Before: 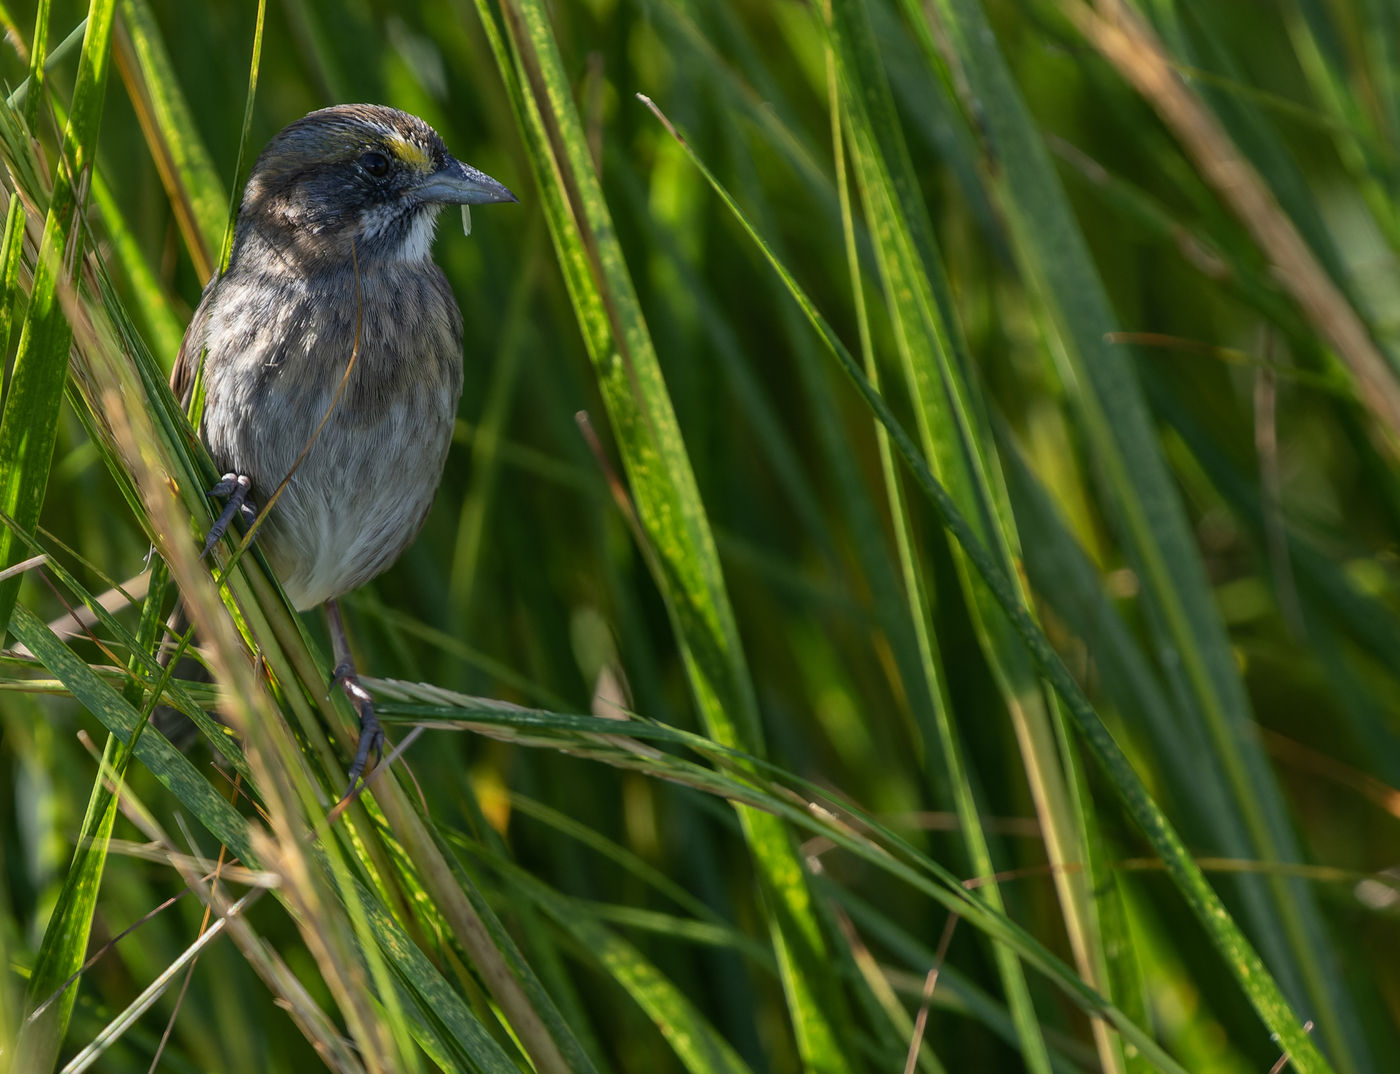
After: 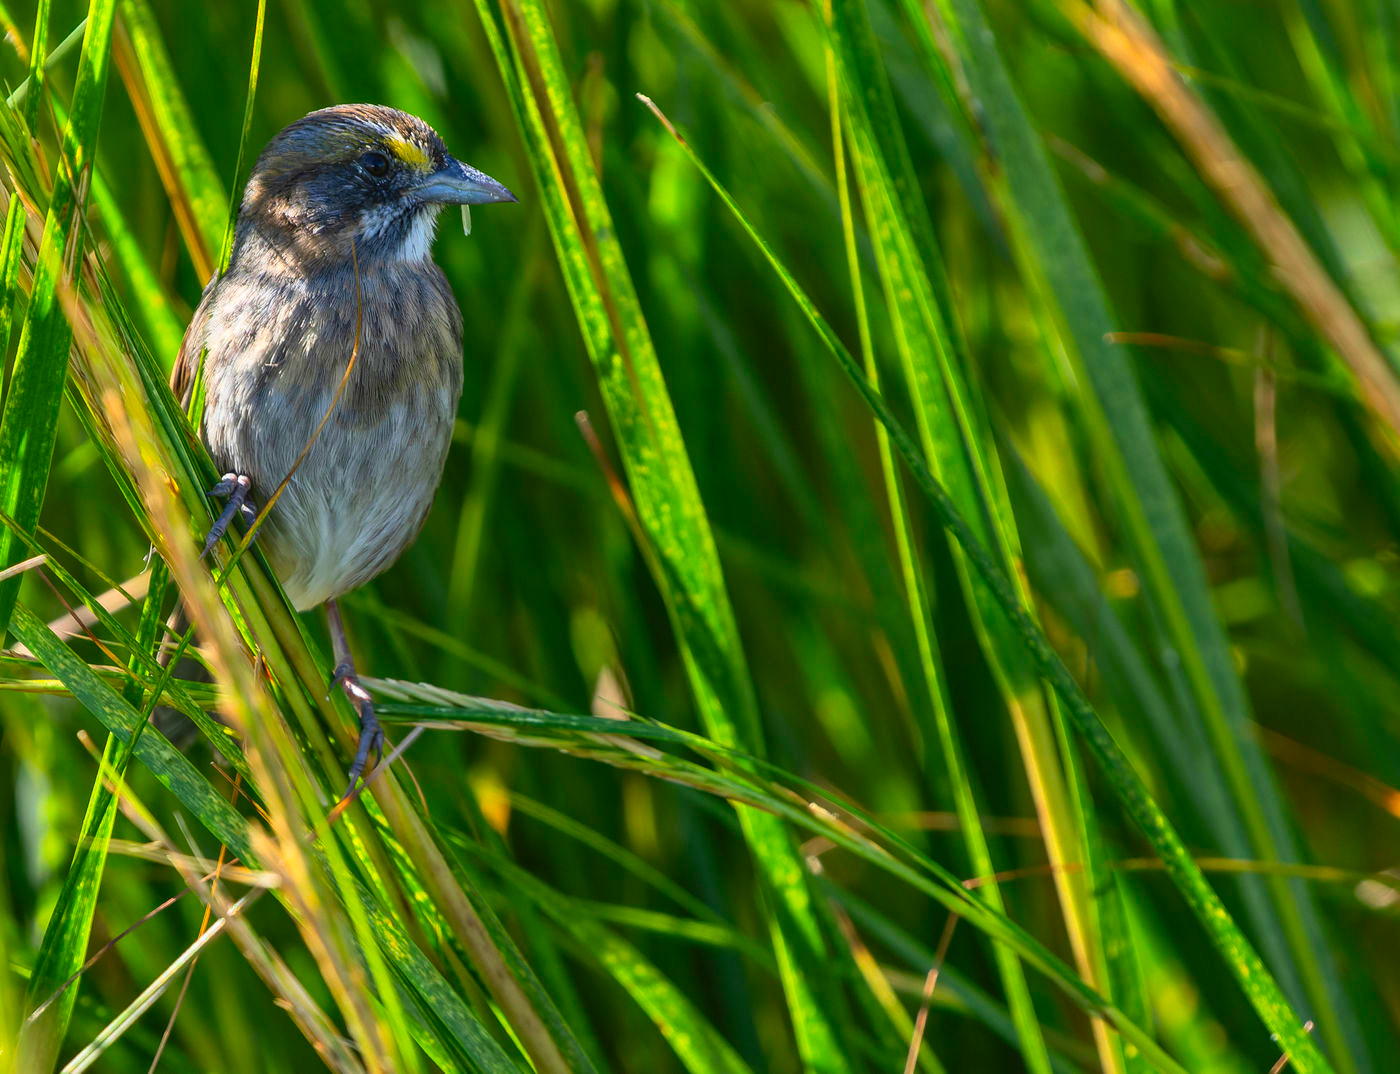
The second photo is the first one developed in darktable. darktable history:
exposure: compensate highlight preservation false
contrast brightness saturation: contrast 0.203, brightness 0.203, saturation 0.801
